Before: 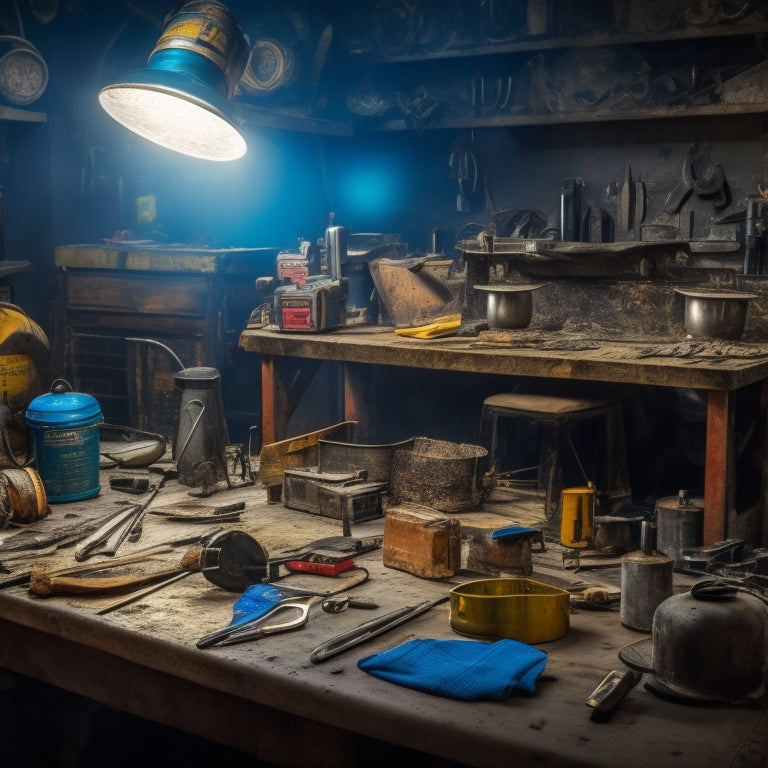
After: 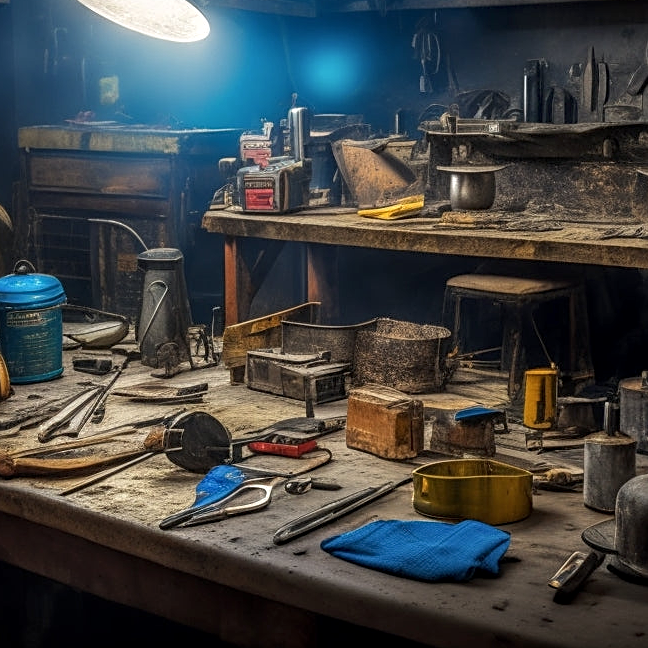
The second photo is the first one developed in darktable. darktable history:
local contrast: on, module defaults
sharpen: on, module defaults
crop and rotate: left 4.842%, top 15.51%, right 10.668%
